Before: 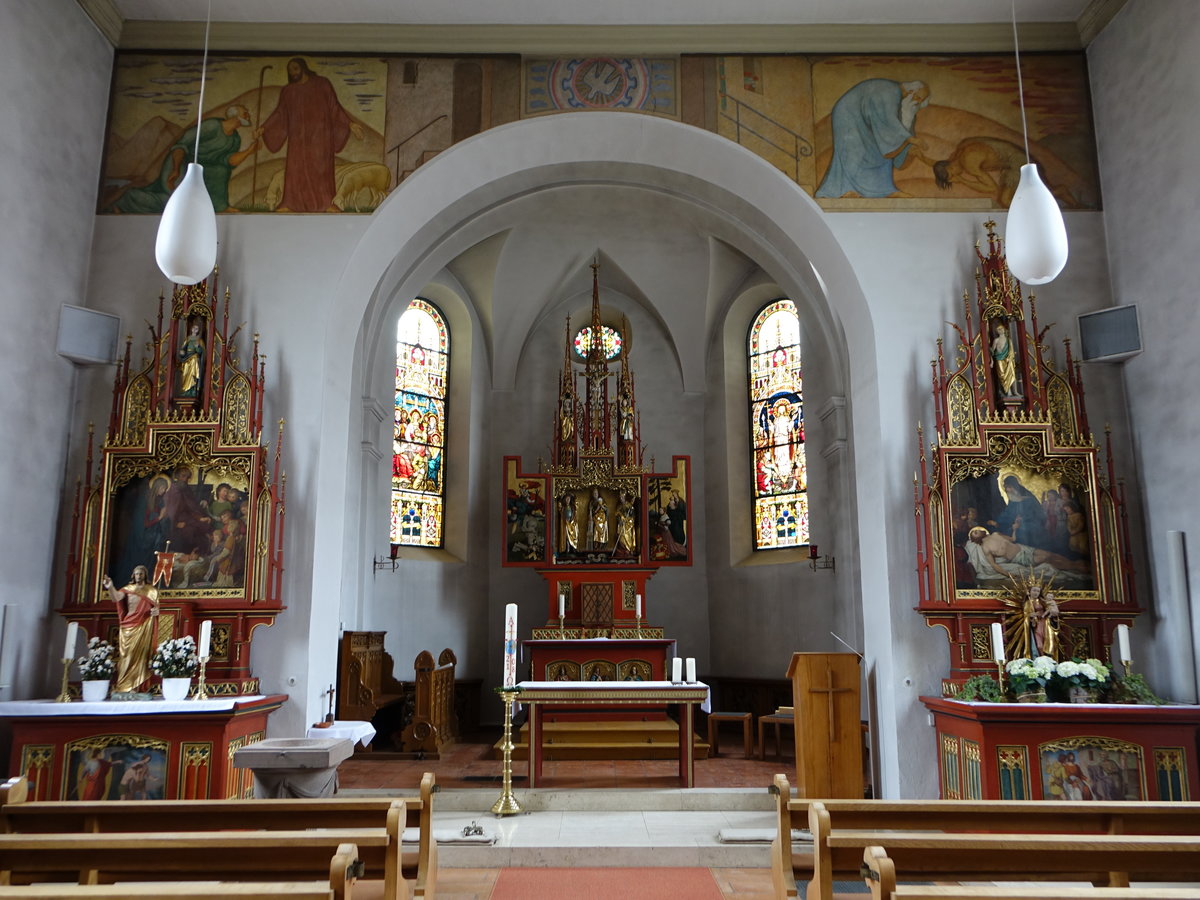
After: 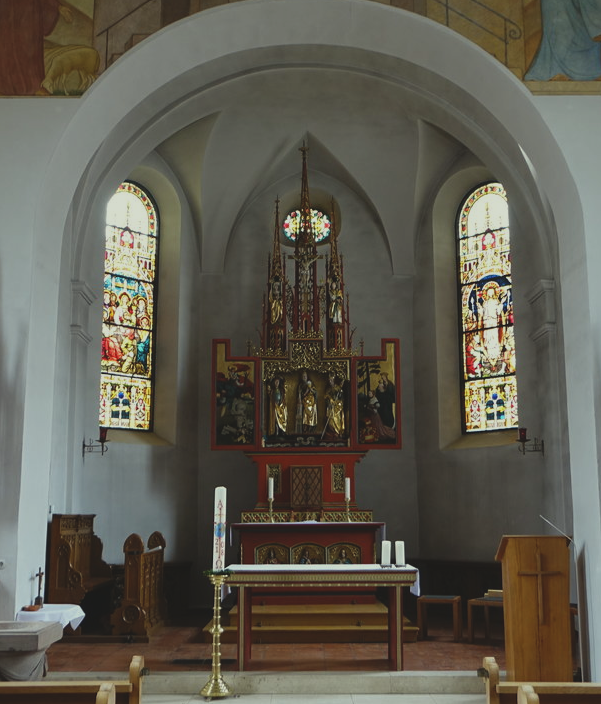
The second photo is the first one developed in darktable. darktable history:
crop and rotate: angle 0.016°, left 24.273%, top 13.031%, right 25.542%, bottom 8.633%
color correction: highlights a* -4.43, highlights b* 7.18
exposure: black level correction -0.015, exposure -0.539 EV, compensate highlight preservation false
